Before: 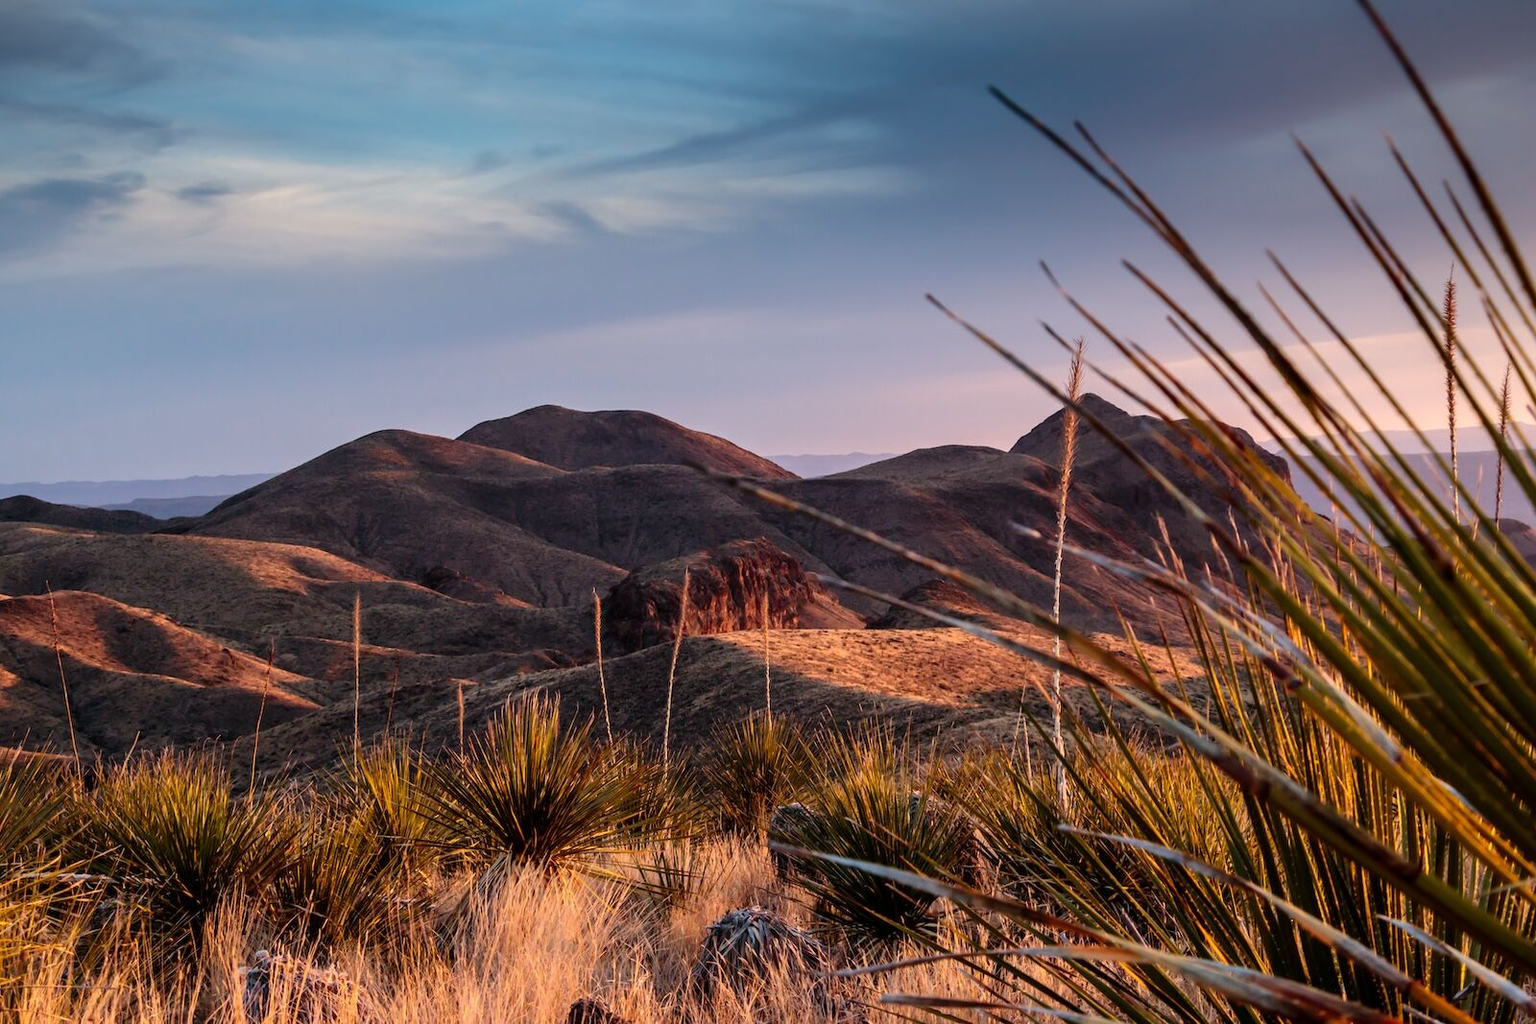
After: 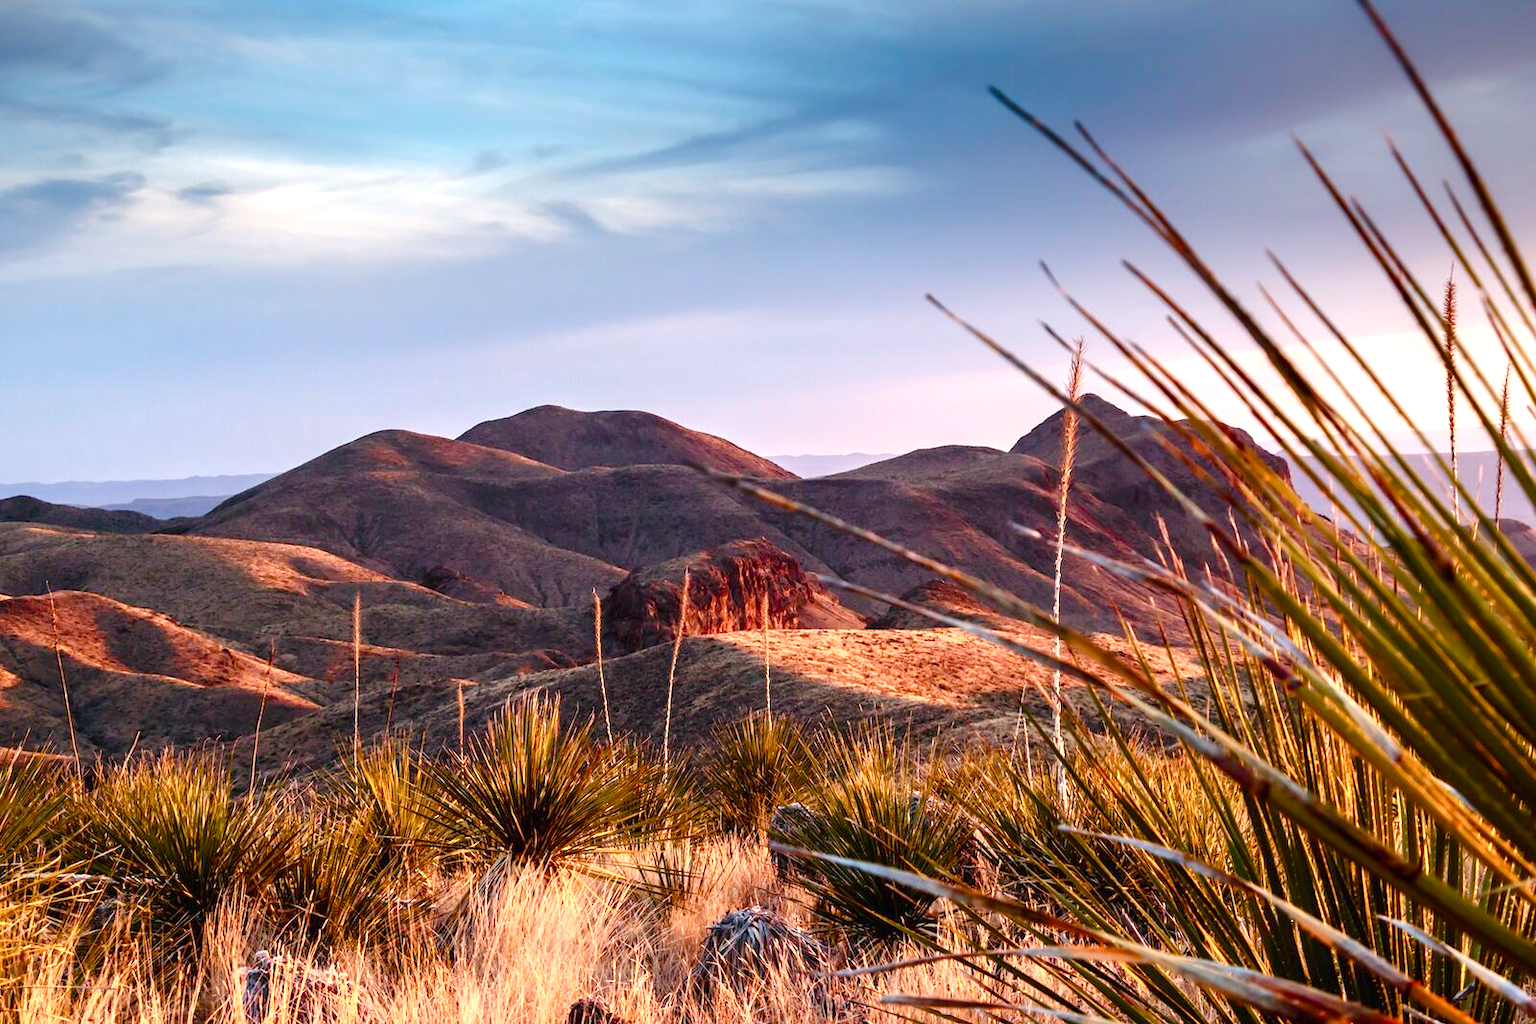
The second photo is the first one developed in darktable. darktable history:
exposure: black level correction 0, exposure 0.91 EV, compensate highlight preservation false
tone equalizer: edges refinement/feathering 500, mask exposure compensation -1.57 EV, preserve details no
color balance rgb: power › luminance 1.545%, perceptual saturation grading › global saturation 13.823%, perceptual saturation grading › highlights -30.864%, perceptual saturation grading › shadows 51.227%, global vibrance 9.528%
